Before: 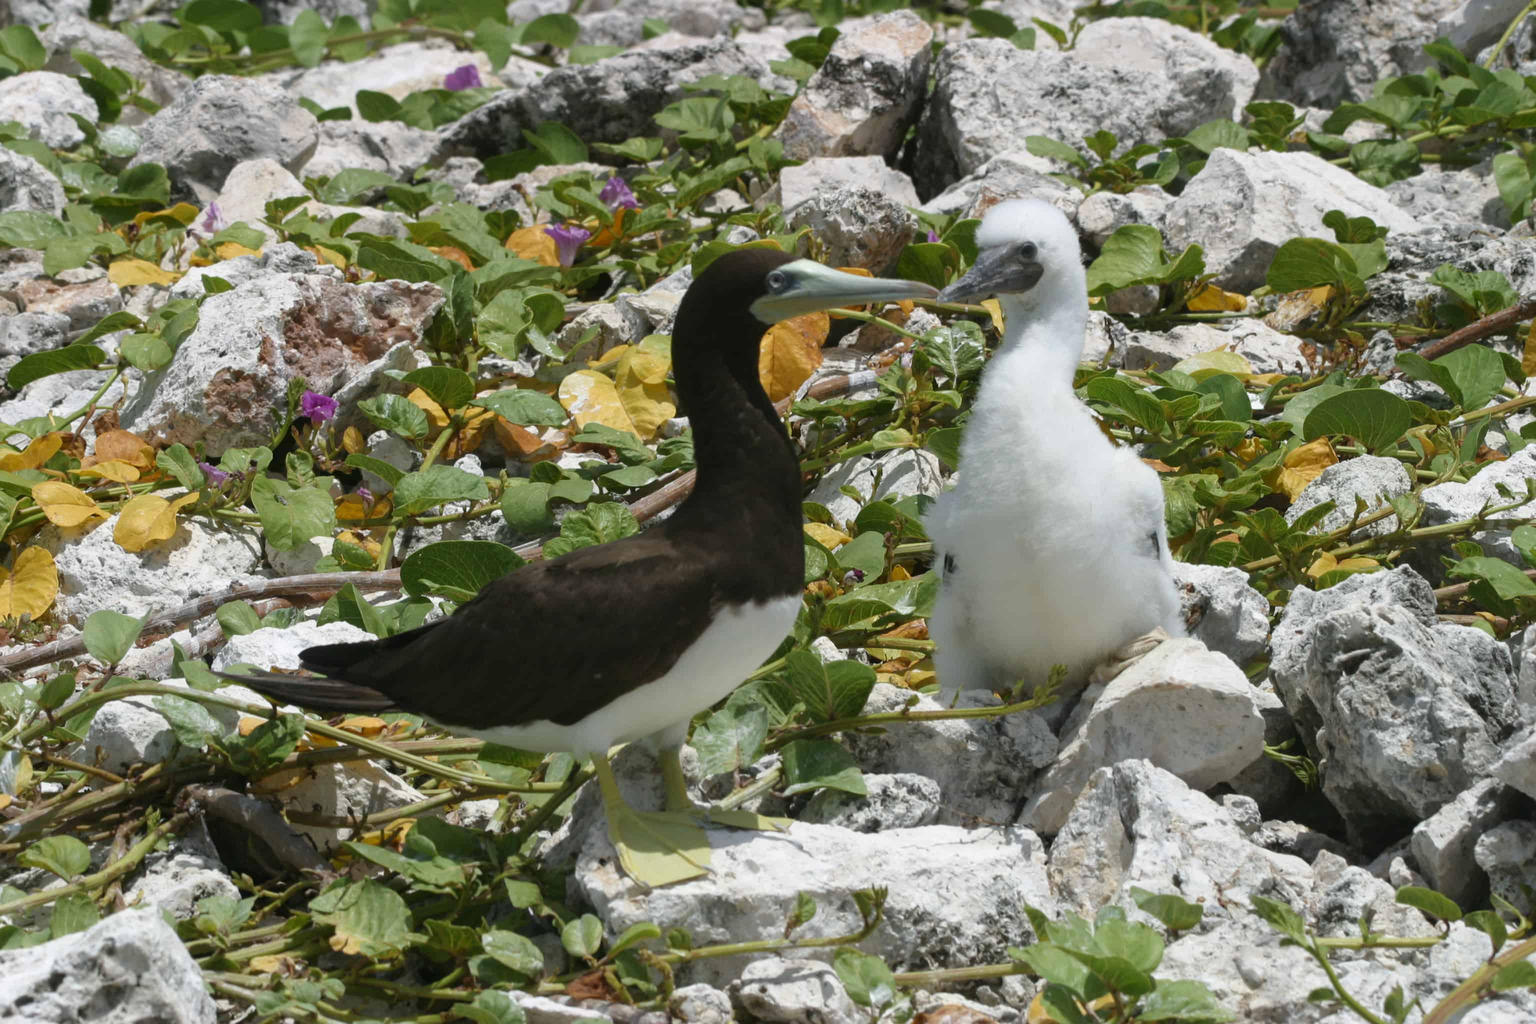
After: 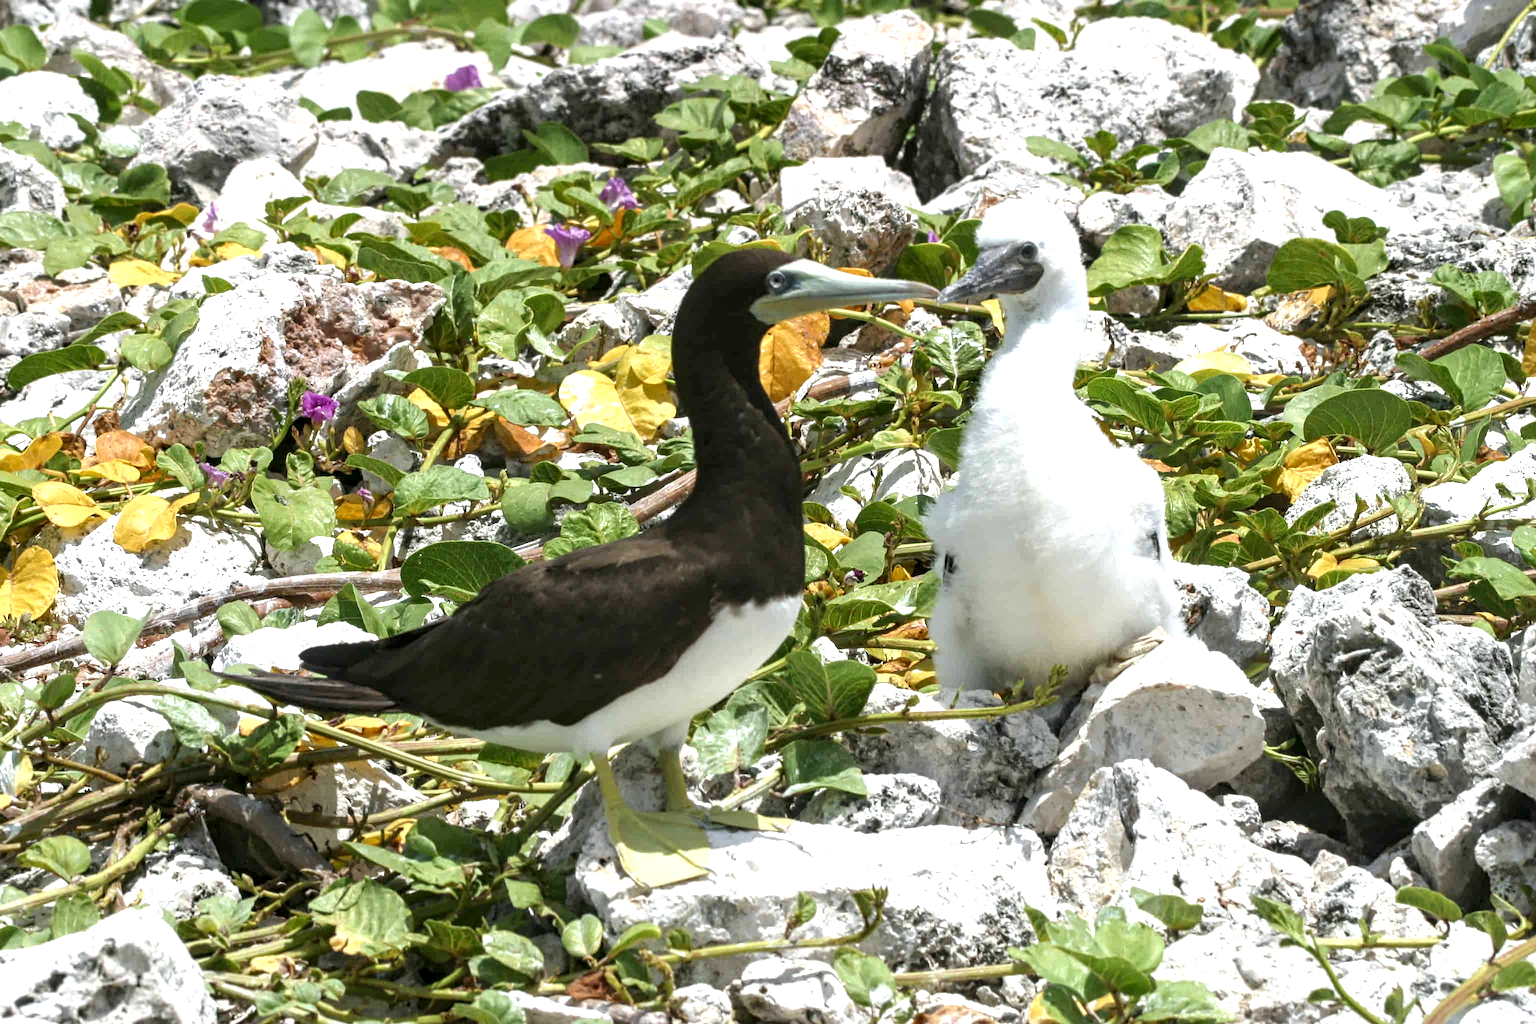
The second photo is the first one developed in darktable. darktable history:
exposure: black level correction 0, exposure 0.954 EV, compensate exposure bias true, compensate highlight preservation false
contrast equalizer: y [[0.502, 0.505, 0.512, 0.529, 0.564, 0.588], [0.5 ×6], [0.502, 0.505, 0.512, 0.529, 0.564, 0.588], [0, 0.001, 0.001, 0.004, 0.008, 0.011], [0, 0.001, 0.001, 0.004, 0.008, 0.011]]
local contrast: highlights 24%, shadows 74%, midtone range 0.747
